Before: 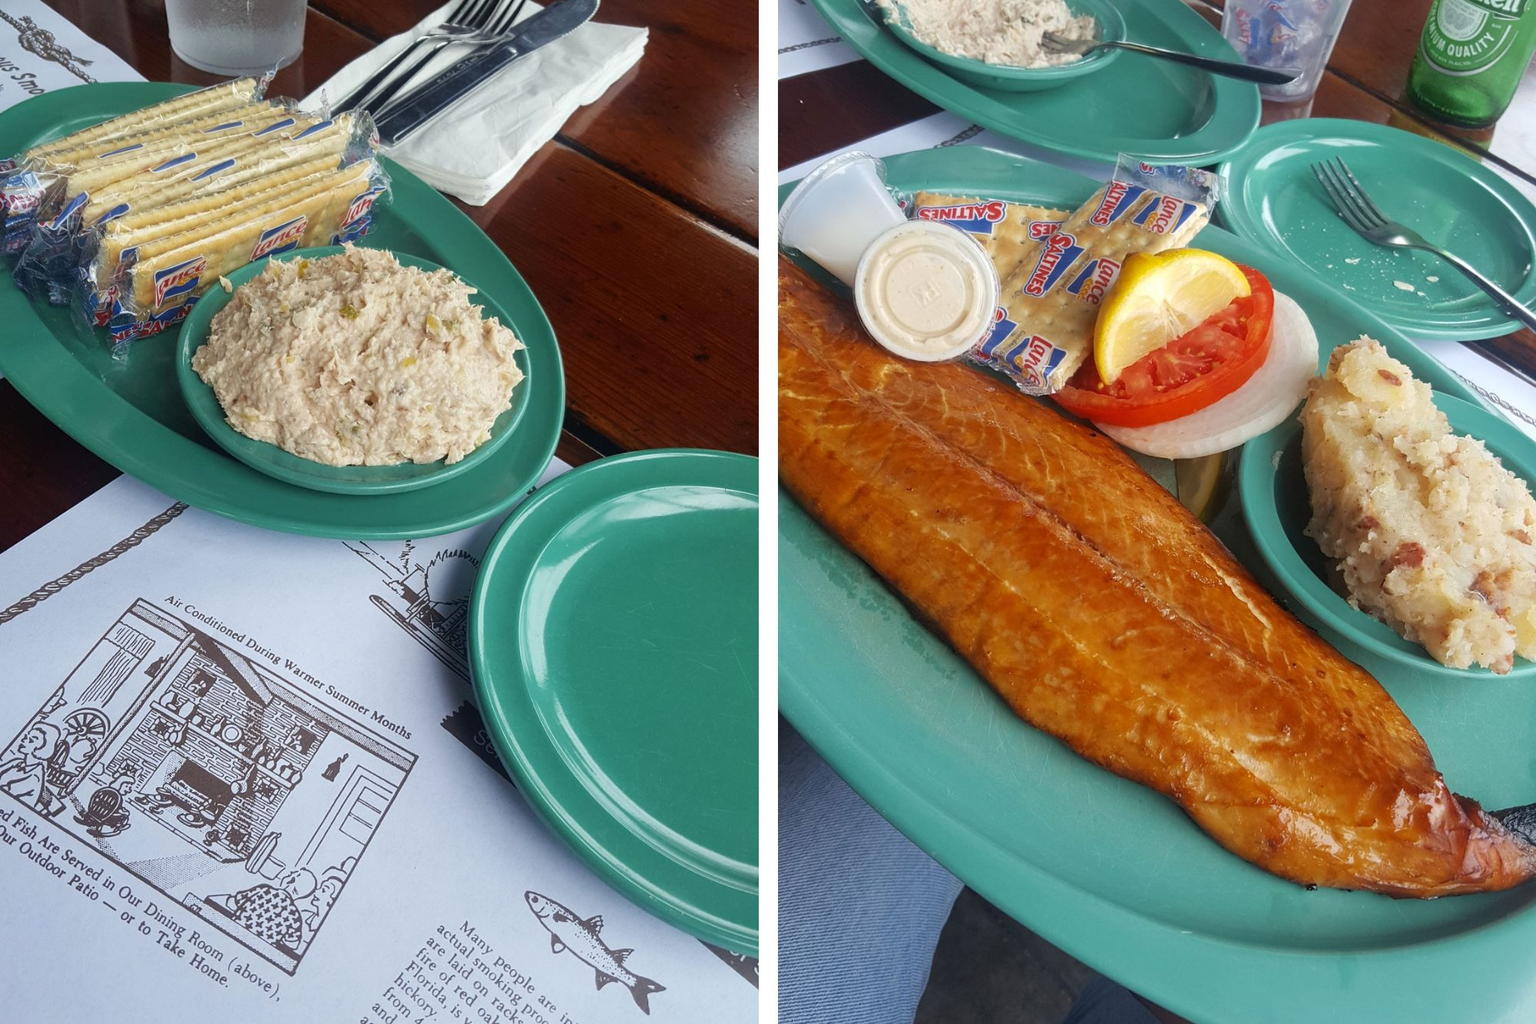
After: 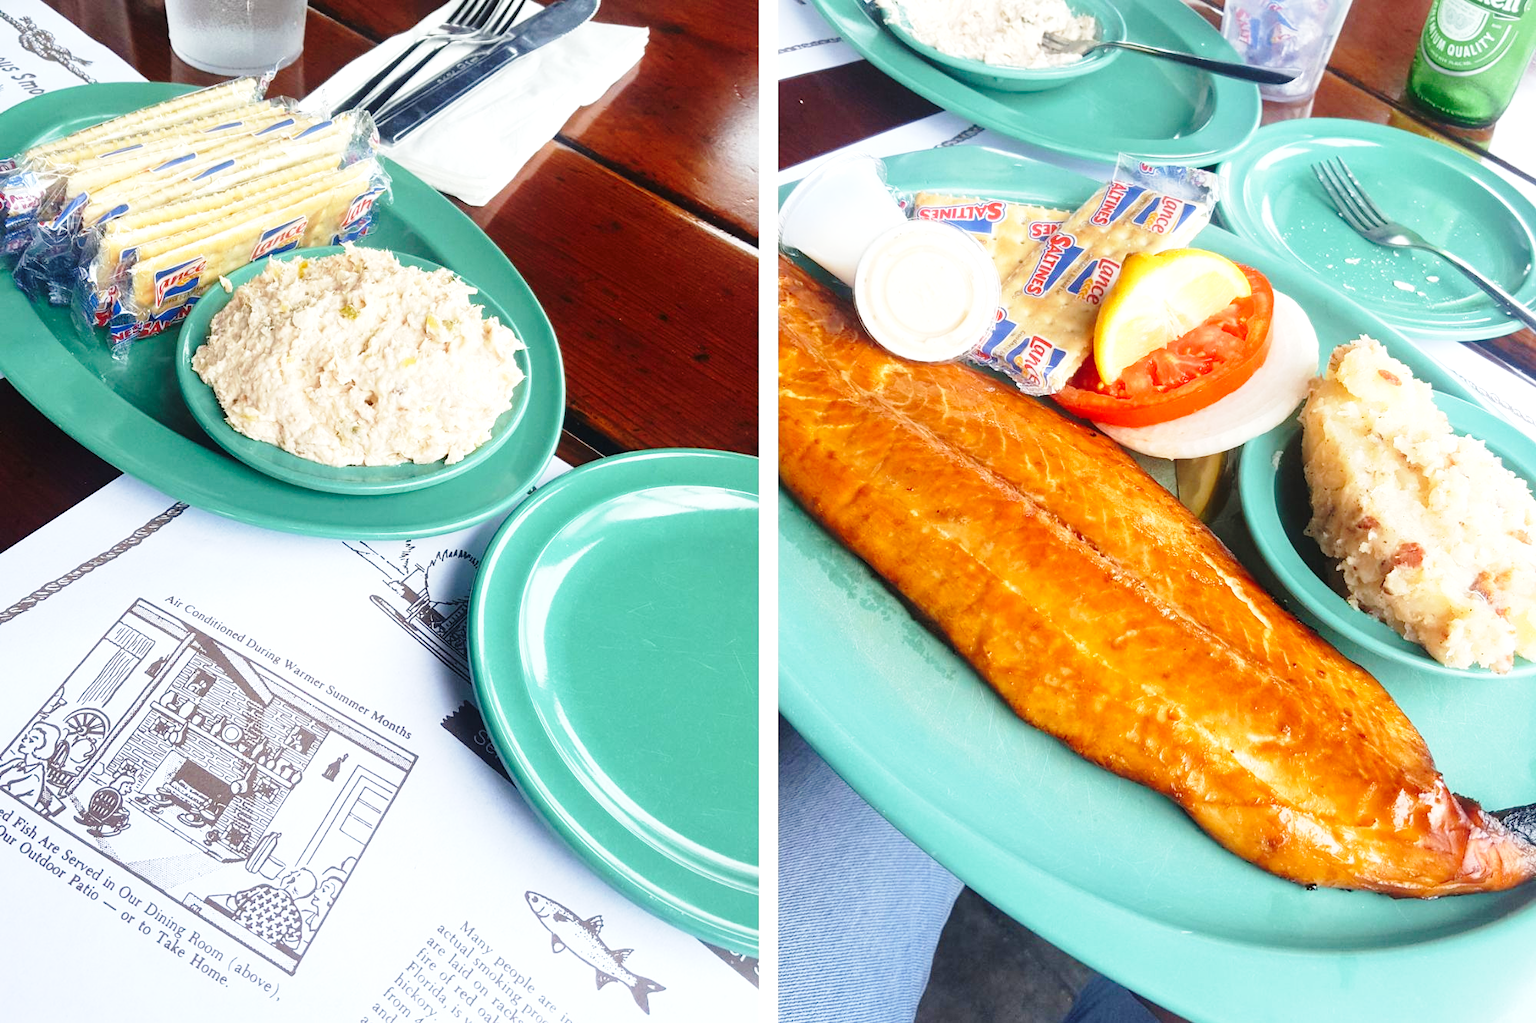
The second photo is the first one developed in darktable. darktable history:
base curve: curves: ch0 [(0, 0) (0.028, 0.03) (0.121, 0.232) (0.46, 0.748) (0.859, 0.968) (1, 1)], preserve colors none
exposure: exposure 0.611 EV, compensate highlight preservation false
